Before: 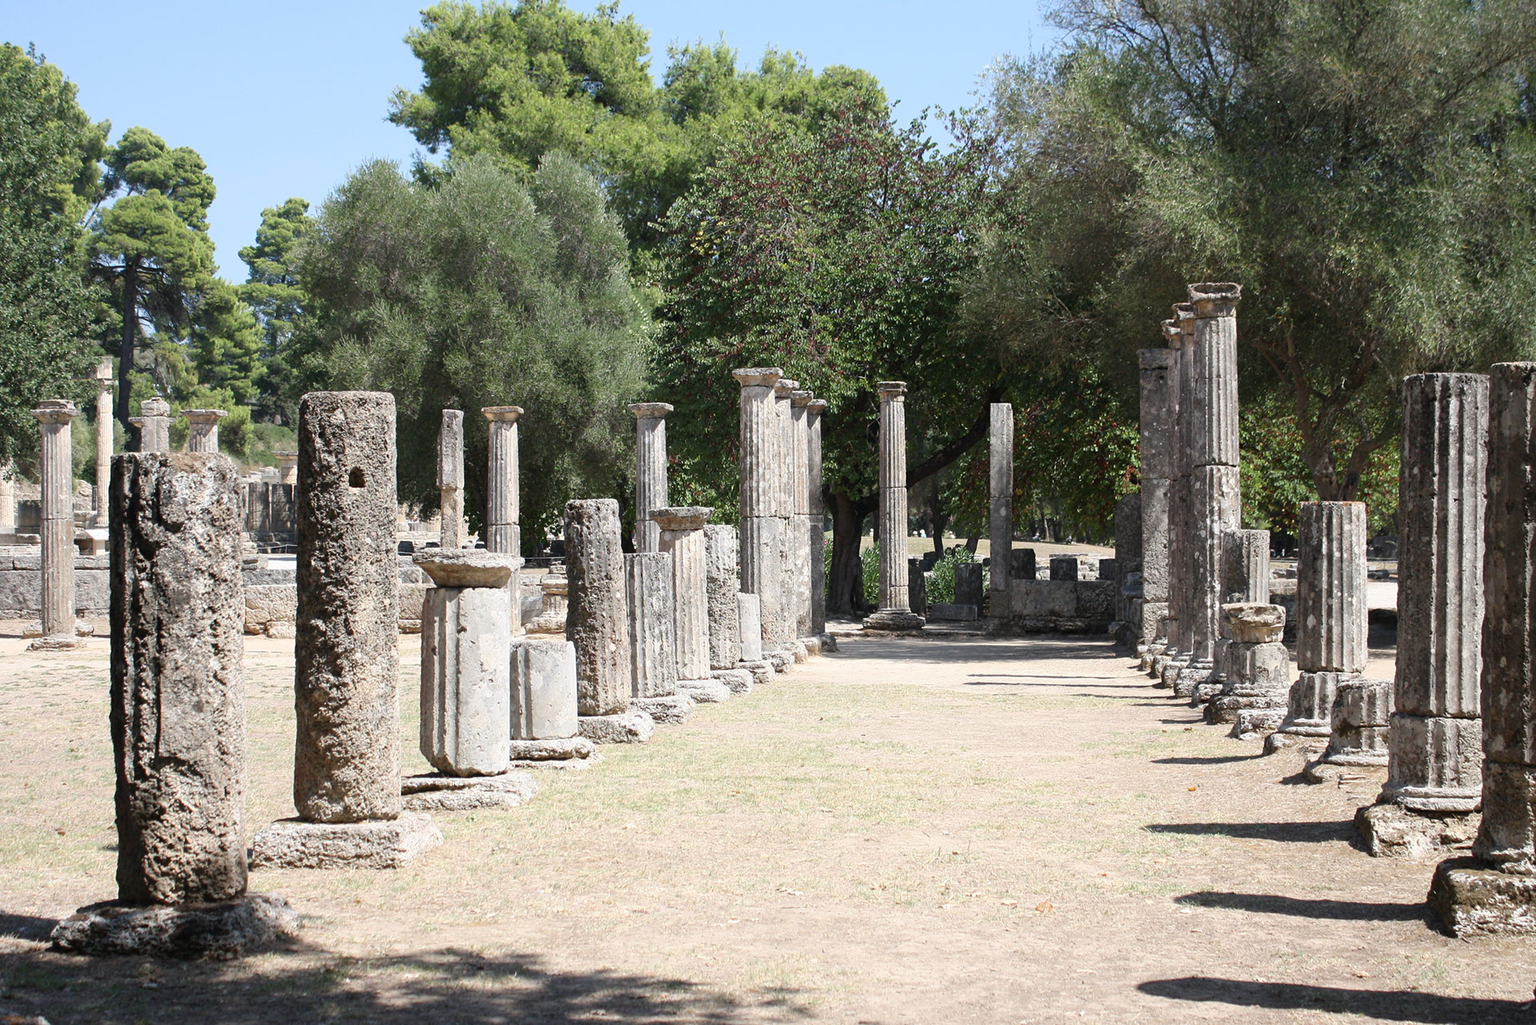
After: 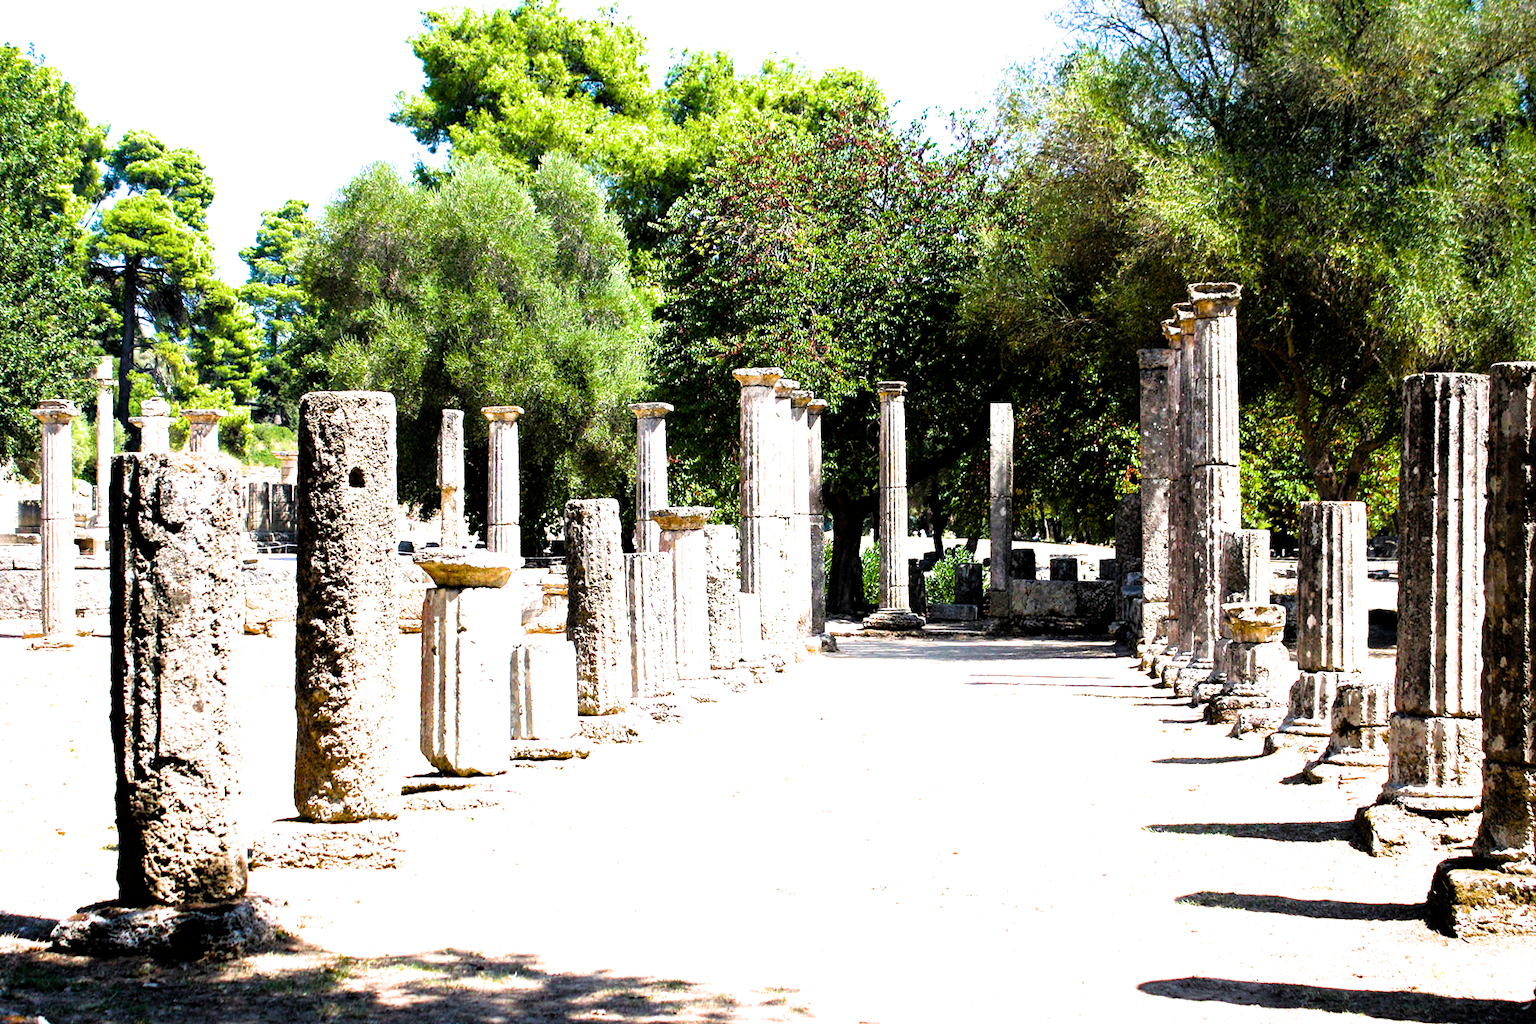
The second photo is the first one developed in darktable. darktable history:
exposure: black level correction 0.001, exposure 0.191 EV, compensate highlight preservation false
color balance rgb: linear chroma grading › global chroma 42%, perceptual saturation grading › global saturation 42%, perceptual brilliance grading › global brilliance 25%, global vibrance 33%
filmic rgb: black relative exposure -3.63 EV, white relative exposure 2.16 EV, hardness 3.62
